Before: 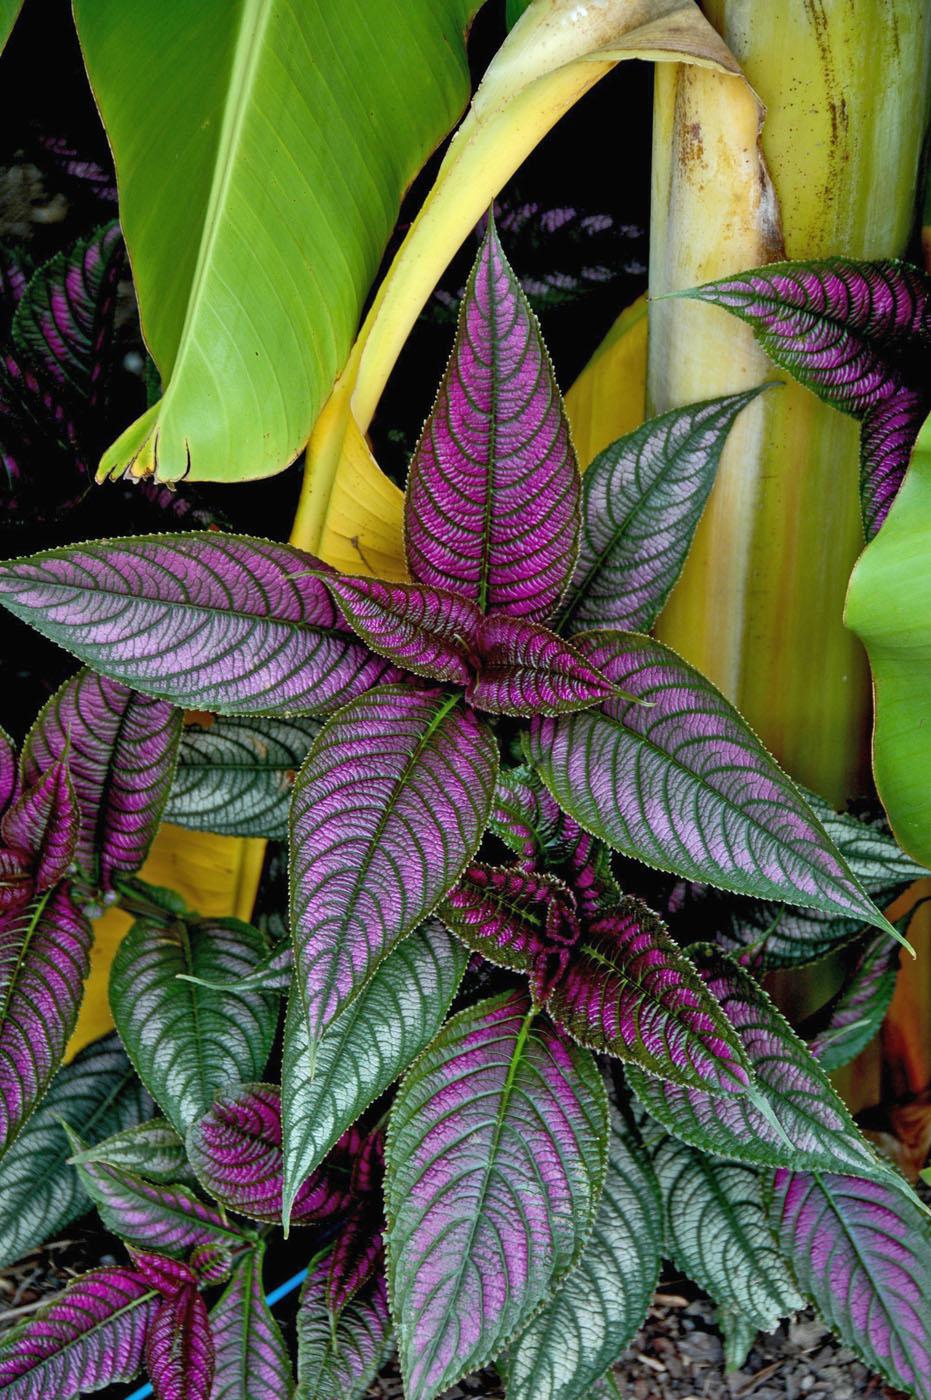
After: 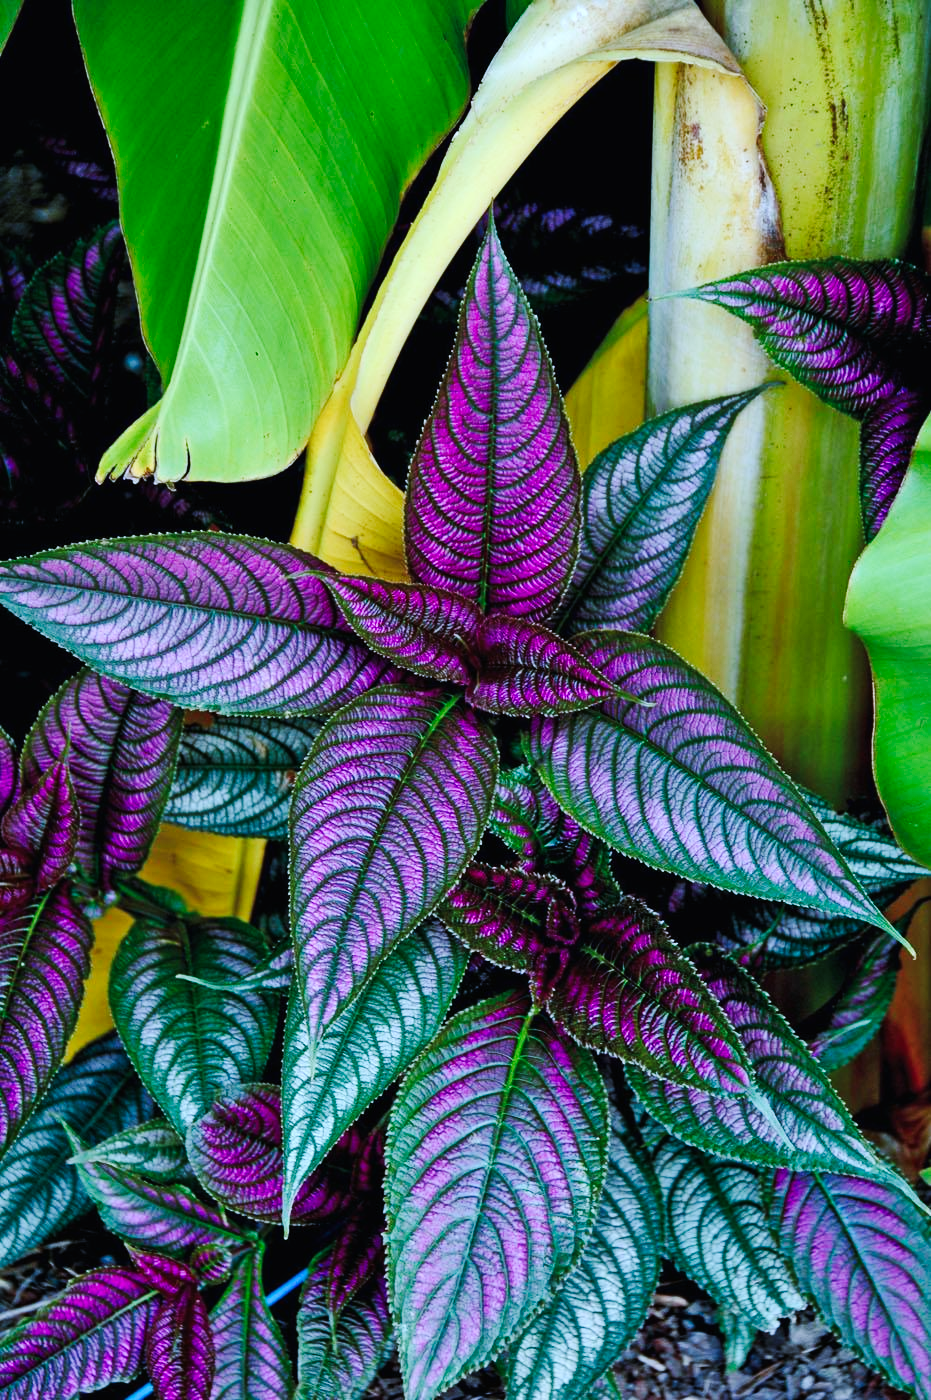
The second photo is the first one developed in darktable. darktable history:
tone curve: curves: ch0 [(0, 0) (0.003, 0.008) (0.011, 0.011) (0.025, 0.018) (0.044, 0.028) (0.069, 0.039) (0.1, 0.056) (0.136, 0.081) (0.177, 0.118) (0.224, 0.164) (0.277, 0.223) (0.335, 0.3) (0.399, 0.399) (0.468, 0.51) (0.543, 0.618) (0.623, 0.71) (0.709, 0.79) (0.801, 0.865) (0.898, 0.93) (1, 1)], preserve colors none
color calibration: illuminant custom, x 0.392, y 0.392, temperature 3864.54 K
